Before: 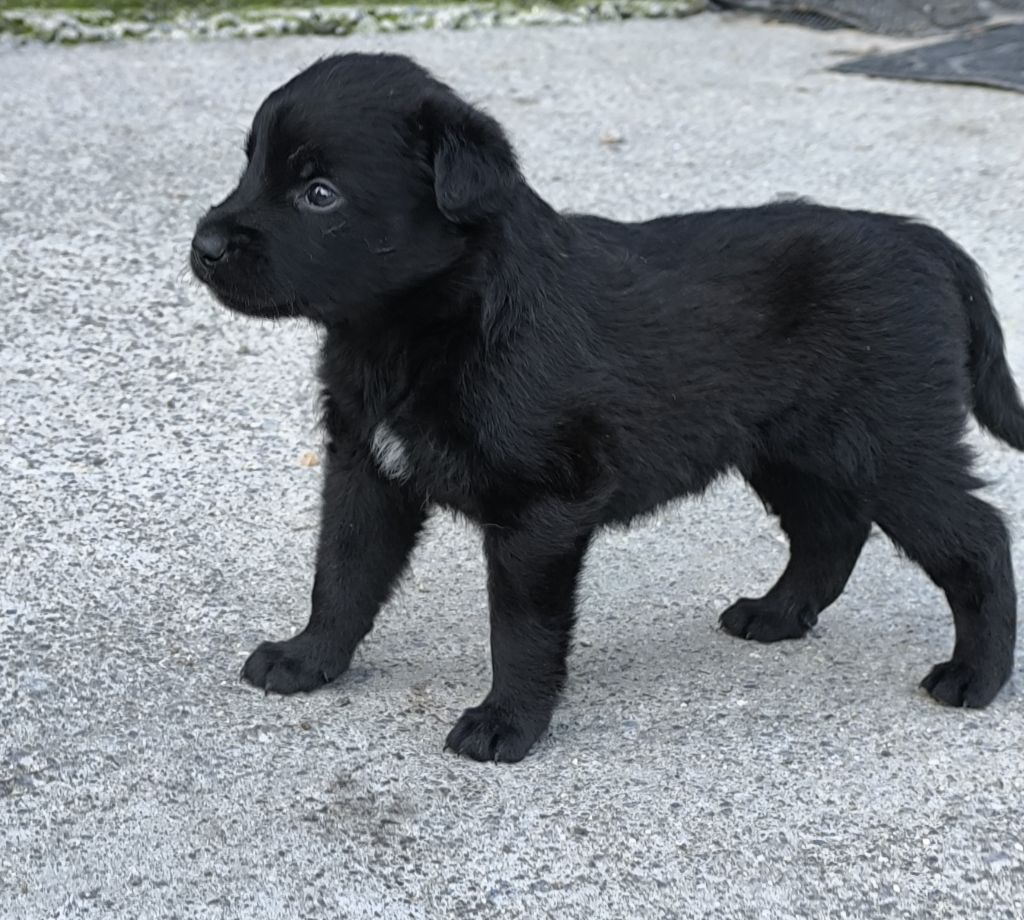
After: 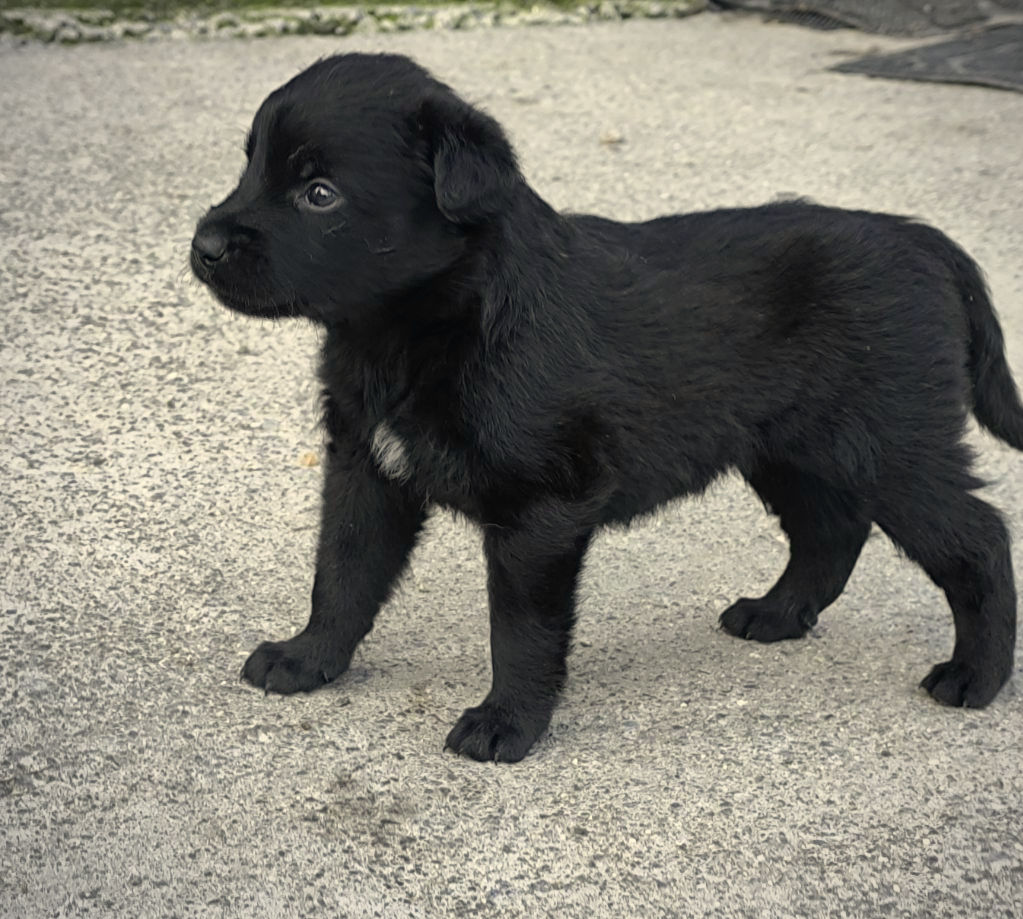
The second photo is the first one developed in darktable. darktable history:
vignetting: fall-off radius 60.92%
color correction: highlights a* 1.39, highlights b* 17.83
